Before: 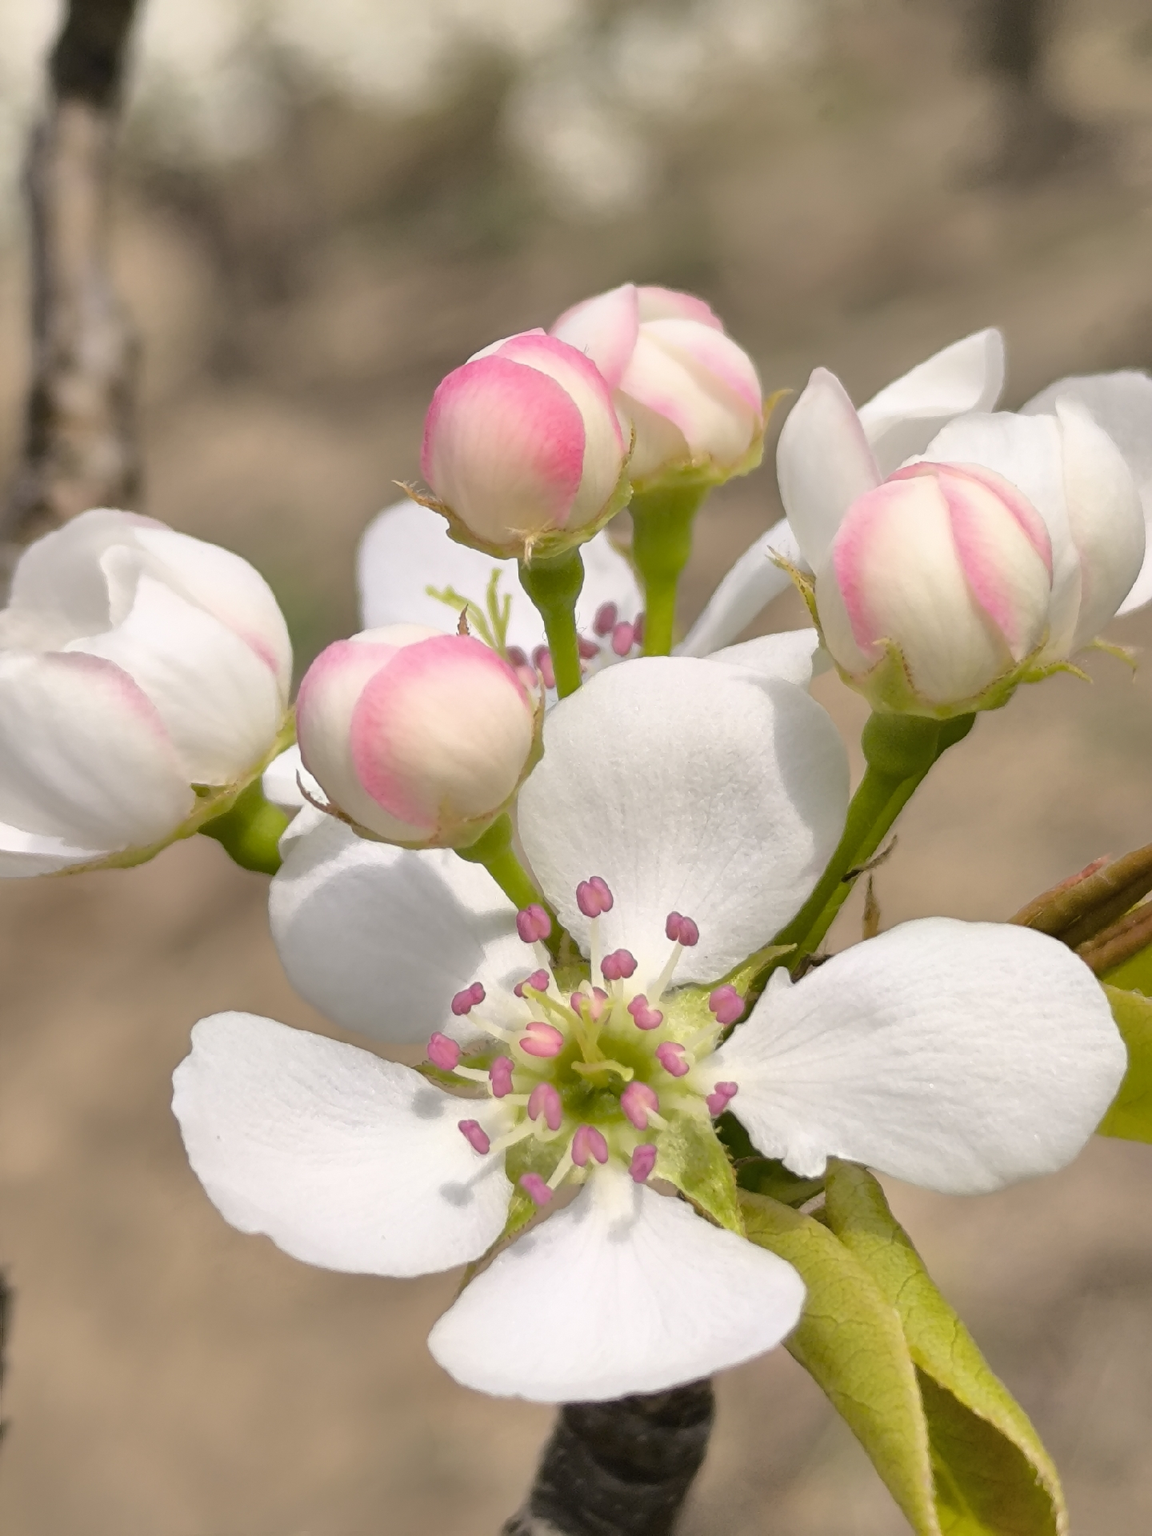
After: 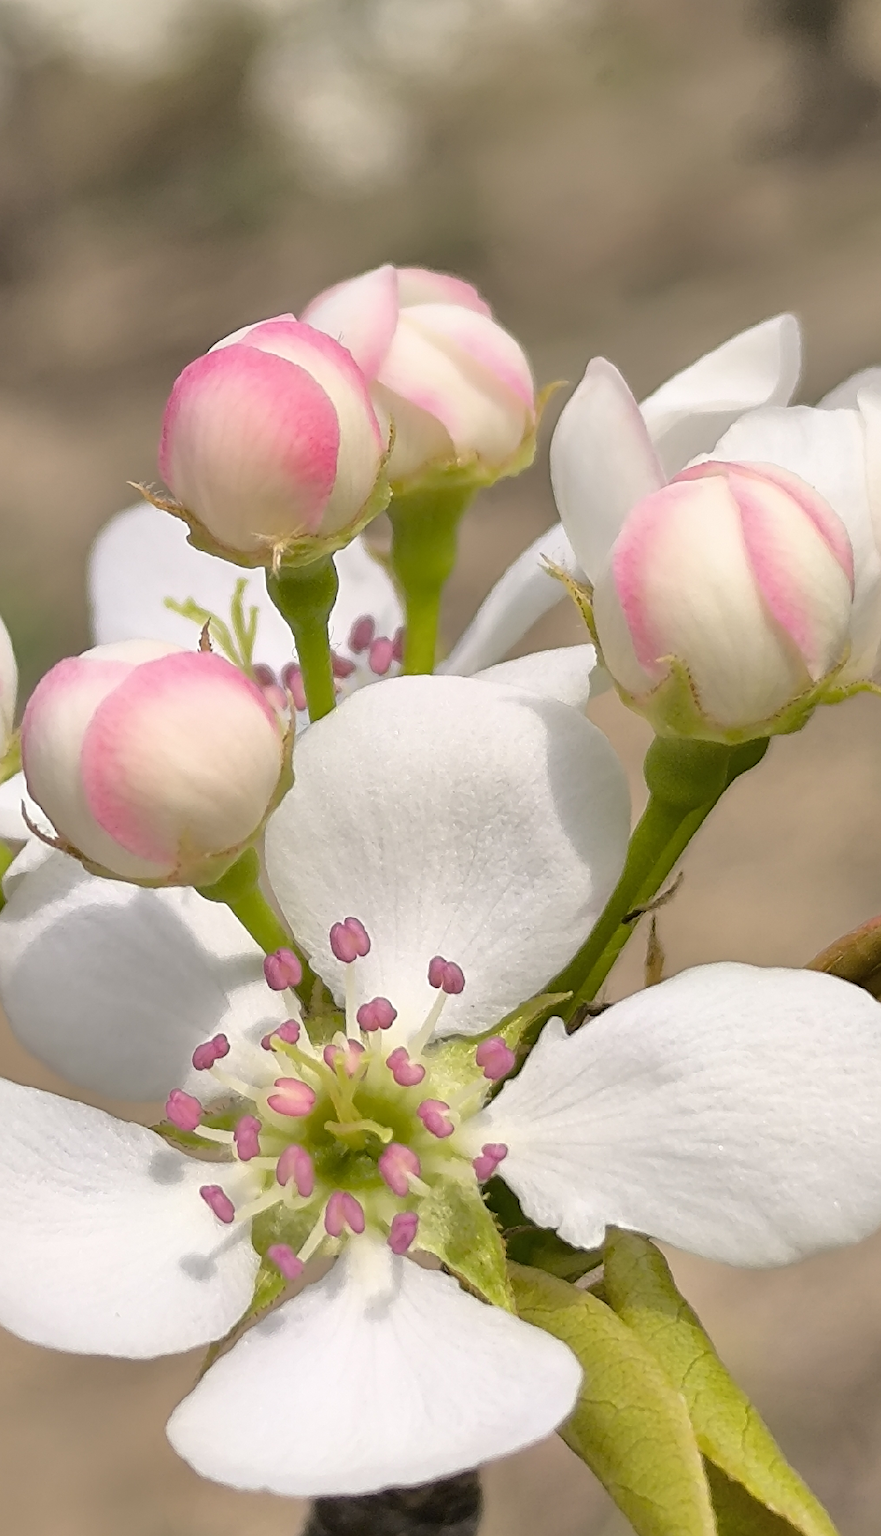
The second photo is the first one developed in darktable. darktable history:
crop and rotate: left 24.034%, top 2.838%, right 6.406%, bottom 6.299%
sharpen: on, module defaults
